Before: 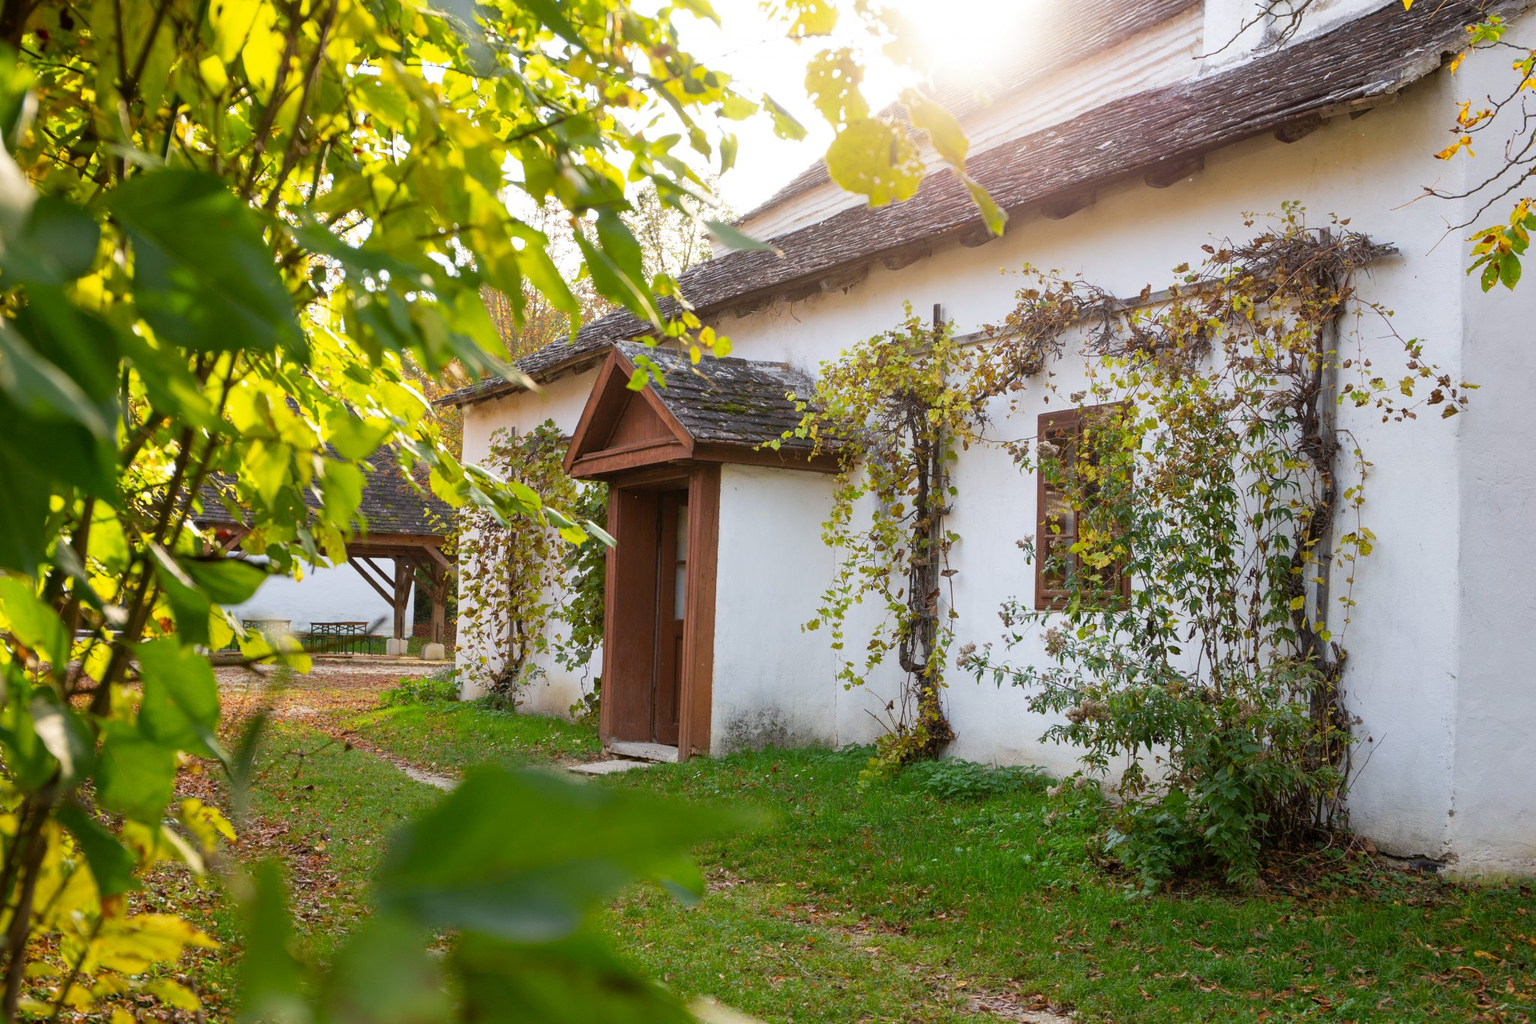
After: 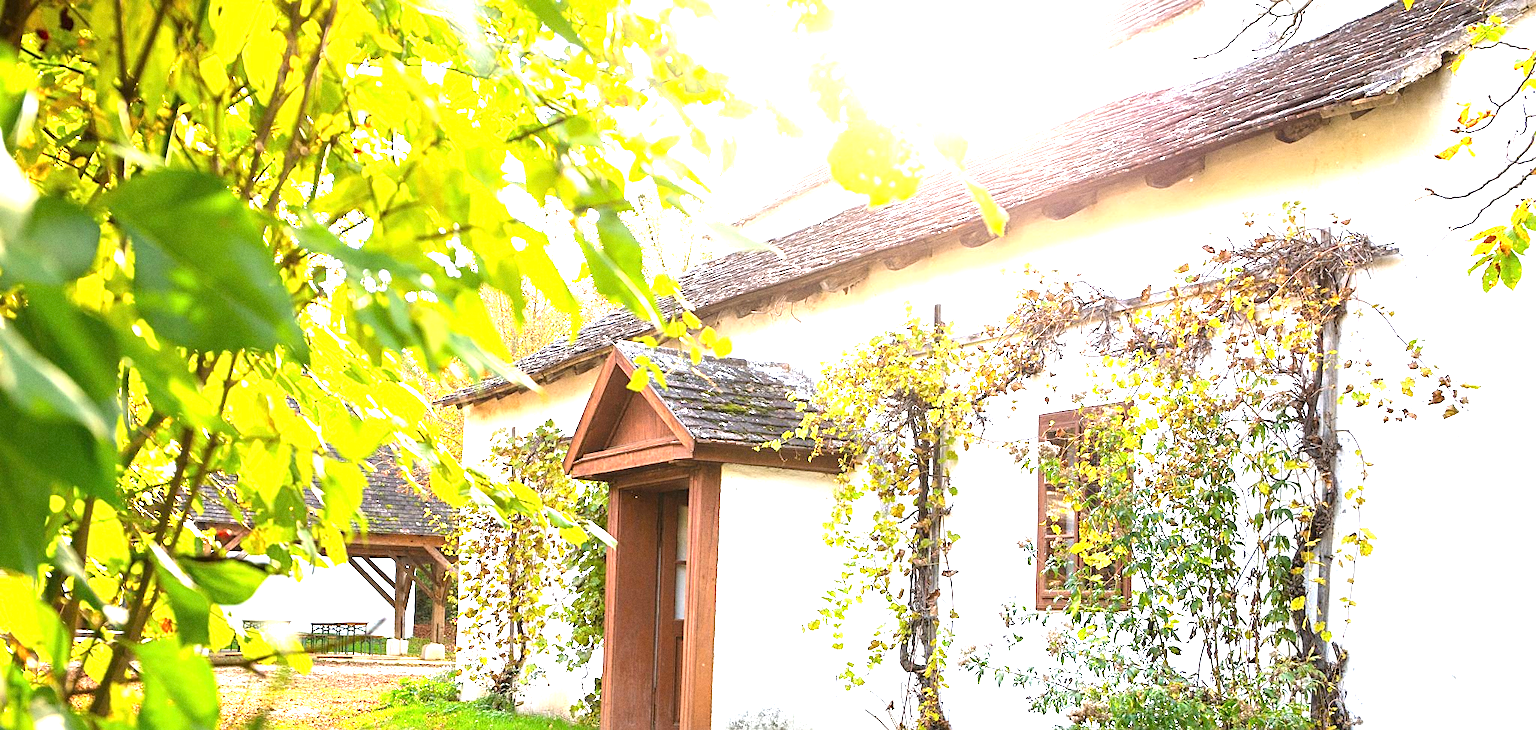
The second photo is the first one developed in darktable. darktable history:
sharpen: on, module defaults
exposure: black level correction 0, exposure 2 EV, compensate highlight preservation false
crop: bottom 28.576%
grain: coarseness 0.09 ISO
